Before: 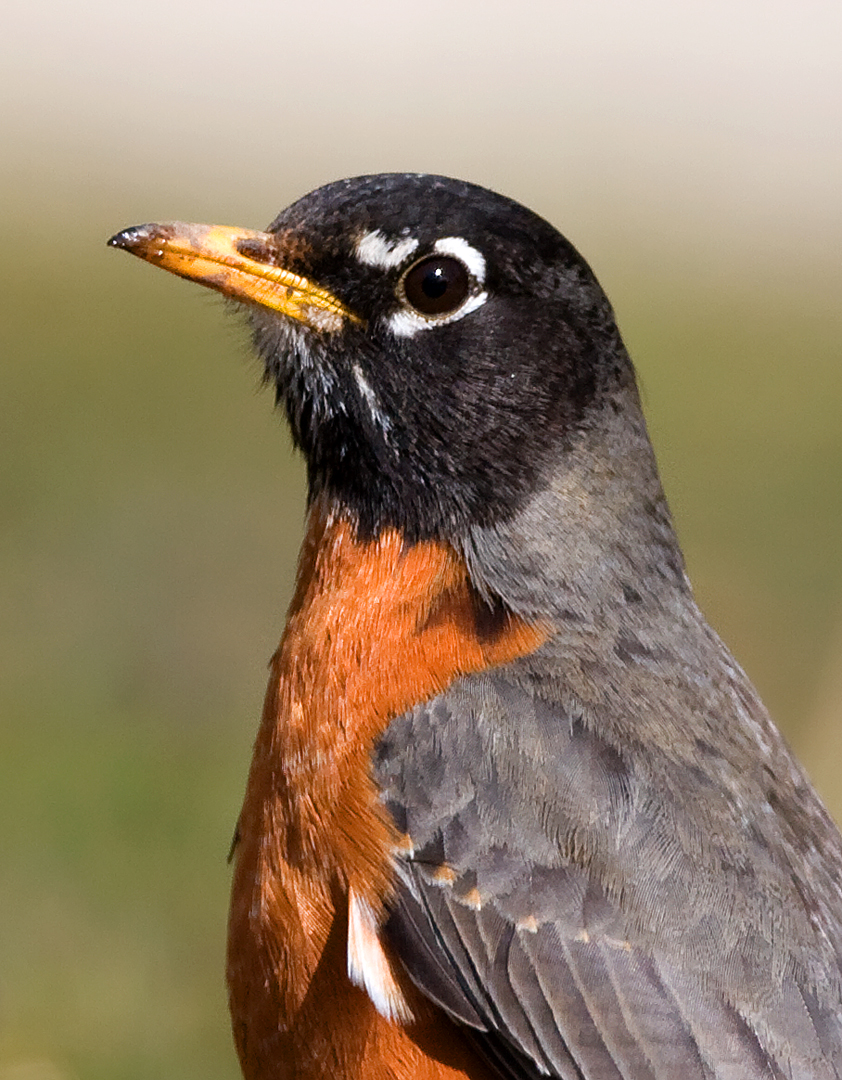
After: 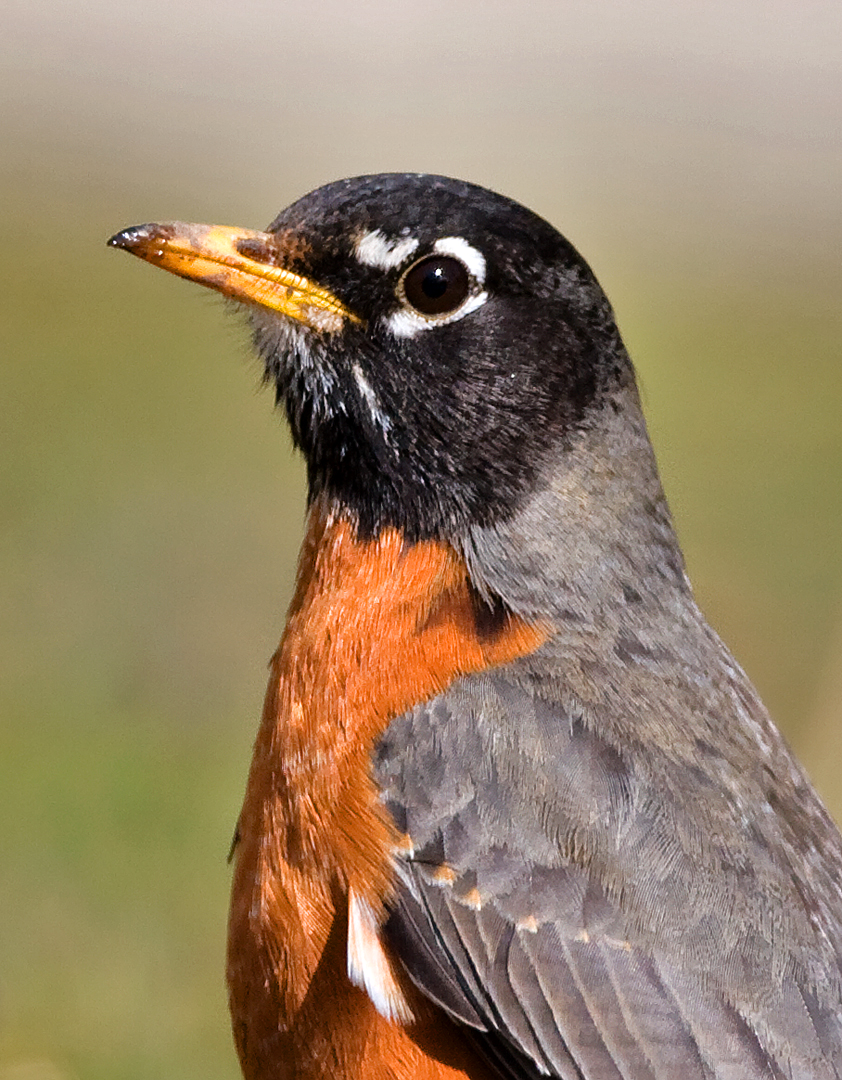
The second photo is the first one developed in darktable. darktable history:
tone equalizer: -8 EV 0.001 EV, -7 EV -0.004 EV, -6 EV 0.009 EV, -5 EV 0.032 EV, -4 EV 0.276 EV, -3 EV 0.644 EV, -2 EV 0.584 EV, -1 EV 0.187 EV, +0 EV 0.024 EV
shadows and highlights: radius 108.52, shadows 44.07, highlights -67.8, low approximation 0.01, soften with gaussian
